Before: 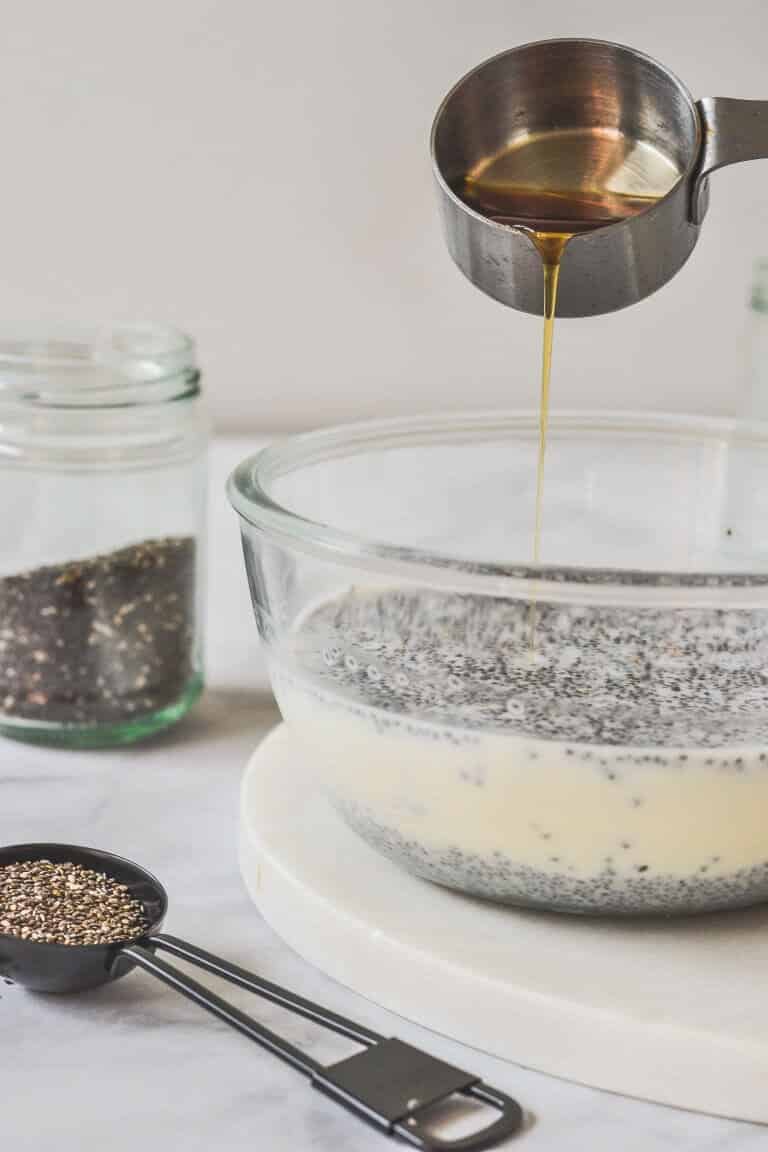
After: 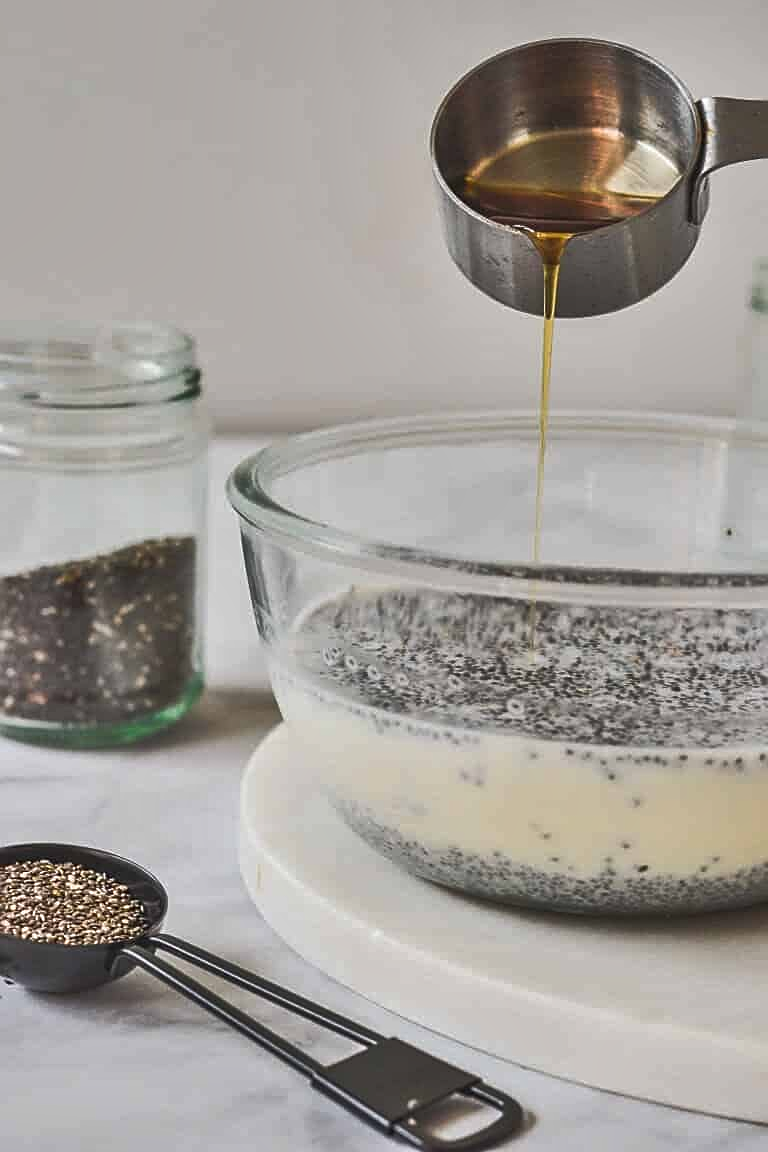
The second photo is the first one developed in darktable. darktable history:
shadows and highlights: radius 118.69, shadows 42.21, highlights -61.56, soften with gaussian
sharpen: on, module defaults
